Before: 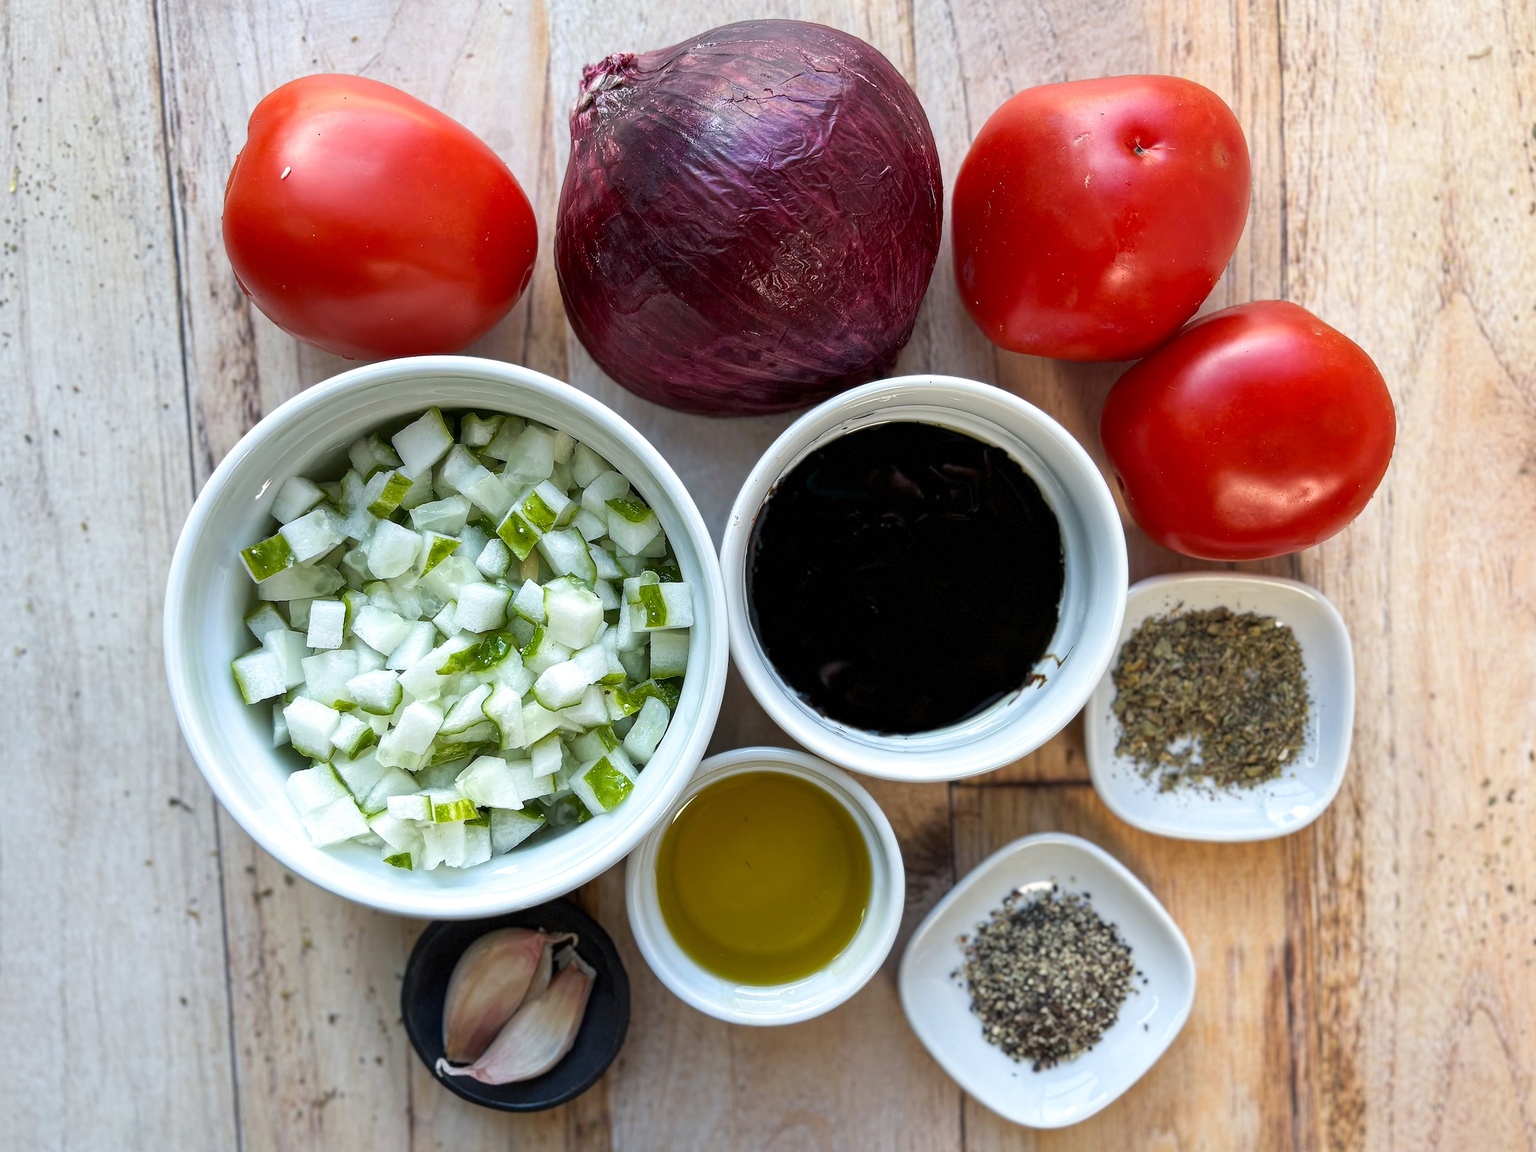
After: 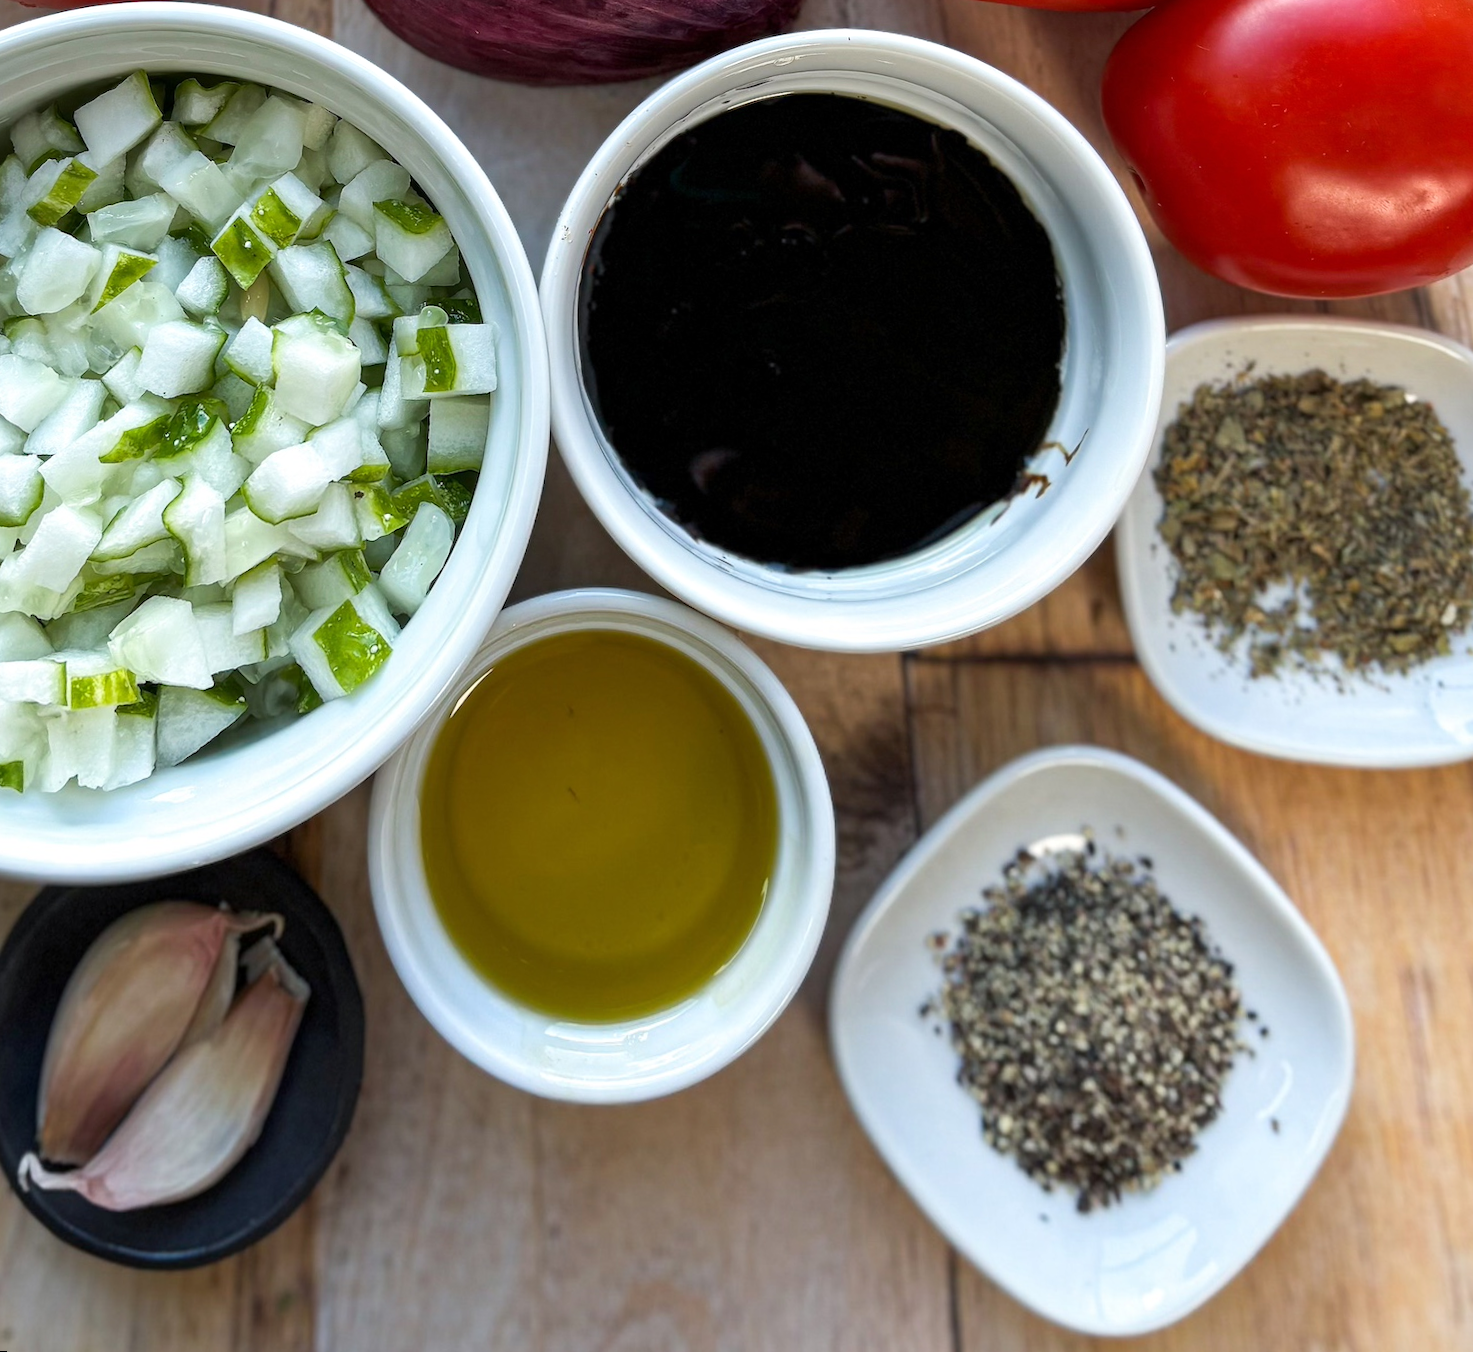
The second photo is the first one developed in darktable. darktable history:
rotate and perspective: rotation 0.72°, lens shift (vertical) -0.352, lens shift (horizontal) -0.051, crop left 0.152, crop right 0.859, crop top 0.019, crop bottom 0.964
crop: left 16.871%, top 22.857%, right 9.116%
tone equalizer: on, module defaults
